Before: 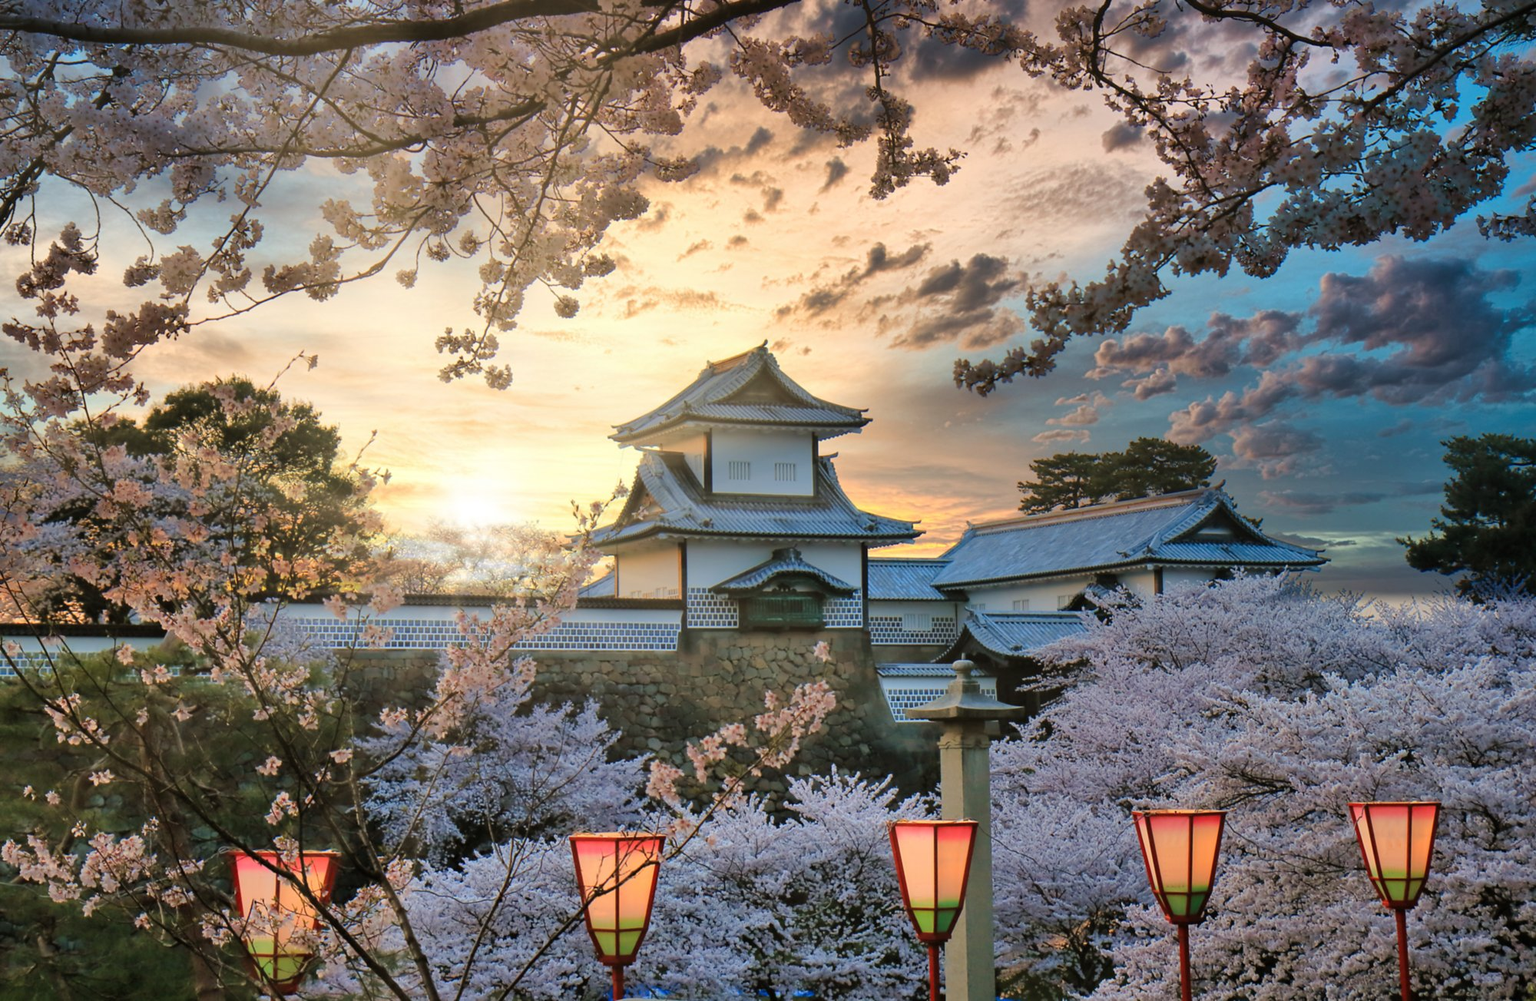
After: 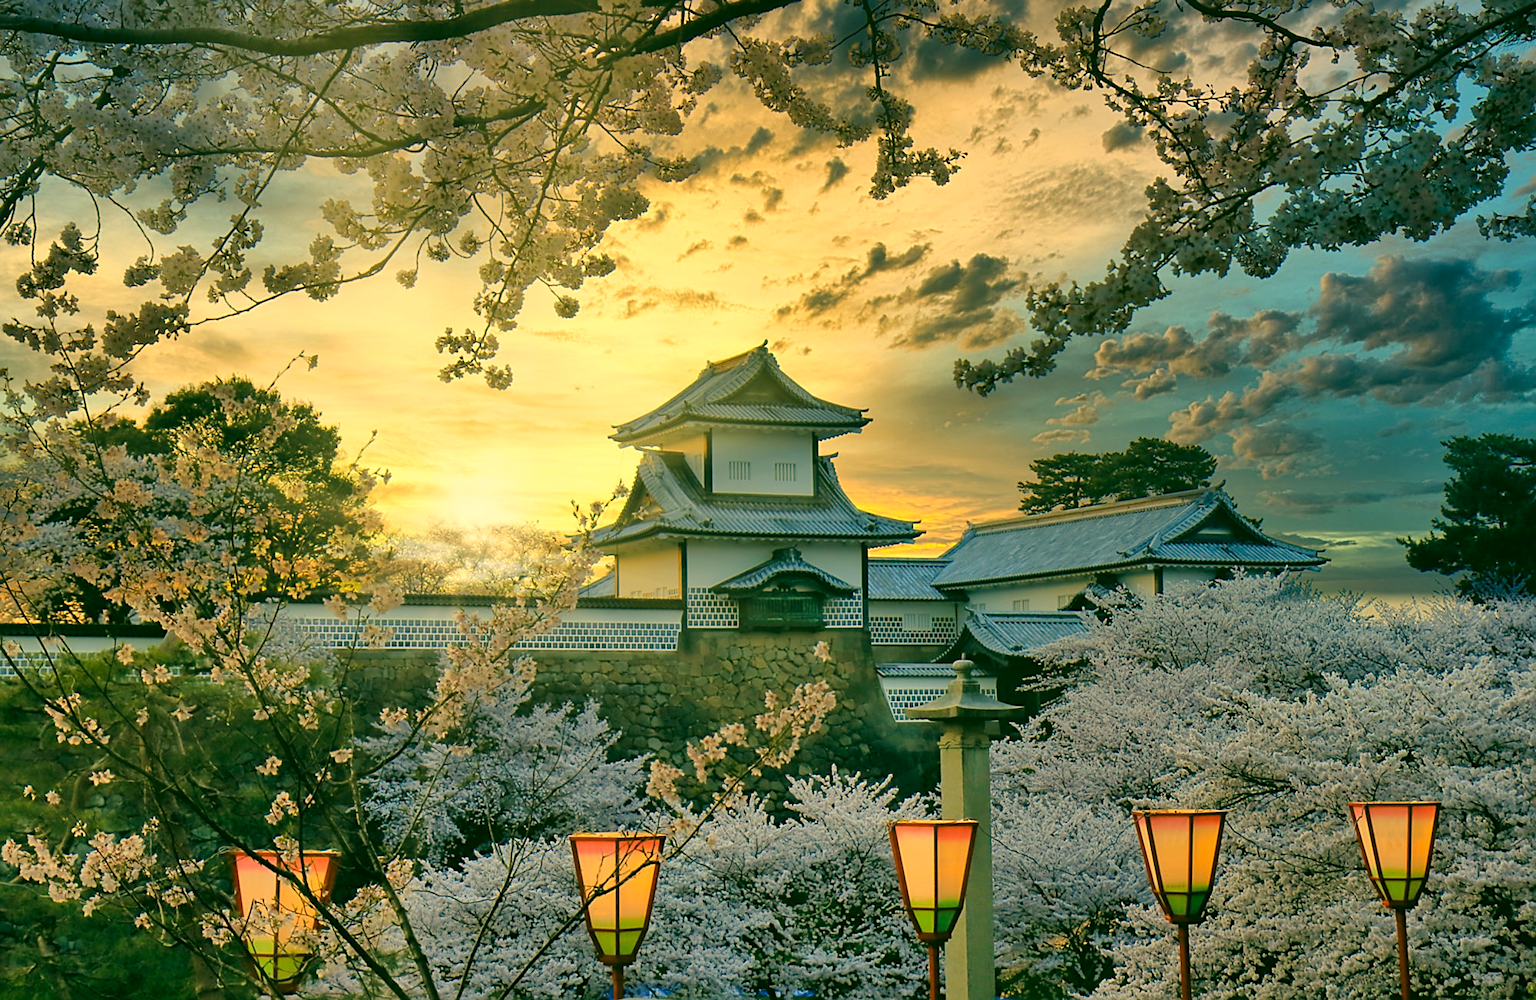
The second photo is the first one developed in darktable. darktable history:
sharpen: amount 0.546
shadows and highlights: radius 262.45, soften with gaussian
color correction: highlights a* 5.61, highlights b* 33.34, shadows a* -25.6, shadows b* 3.91
tone equalizer: mask exposure compensation -0.485 EV
